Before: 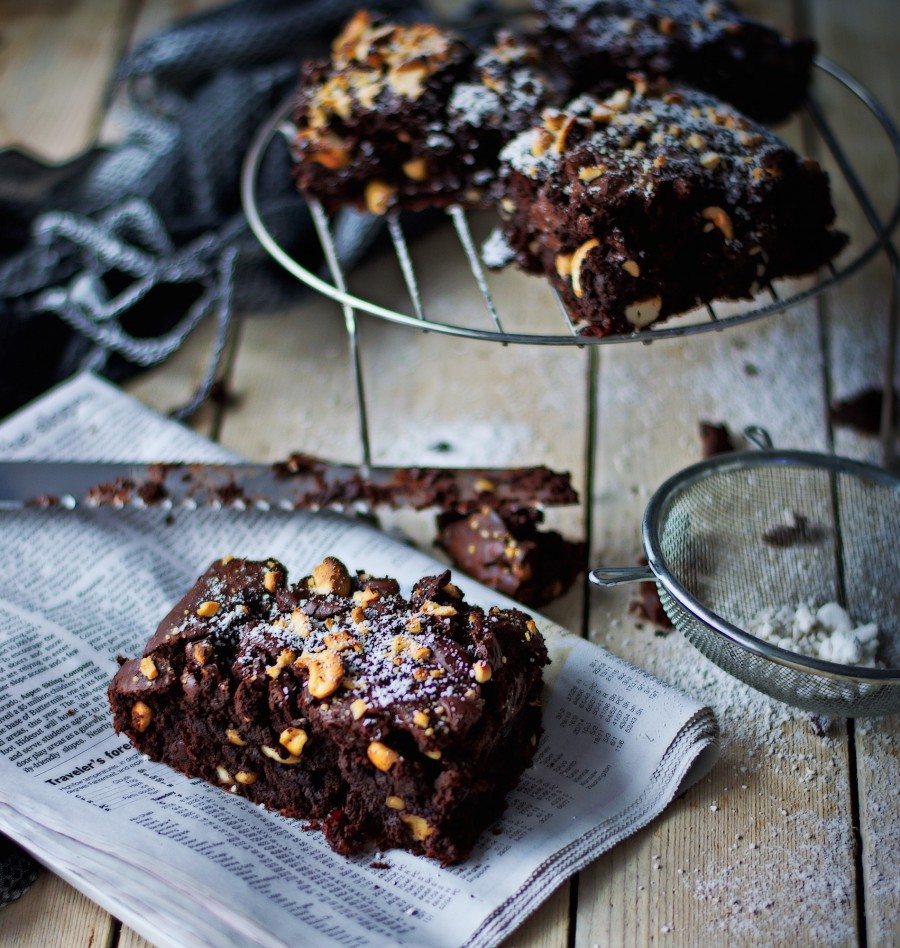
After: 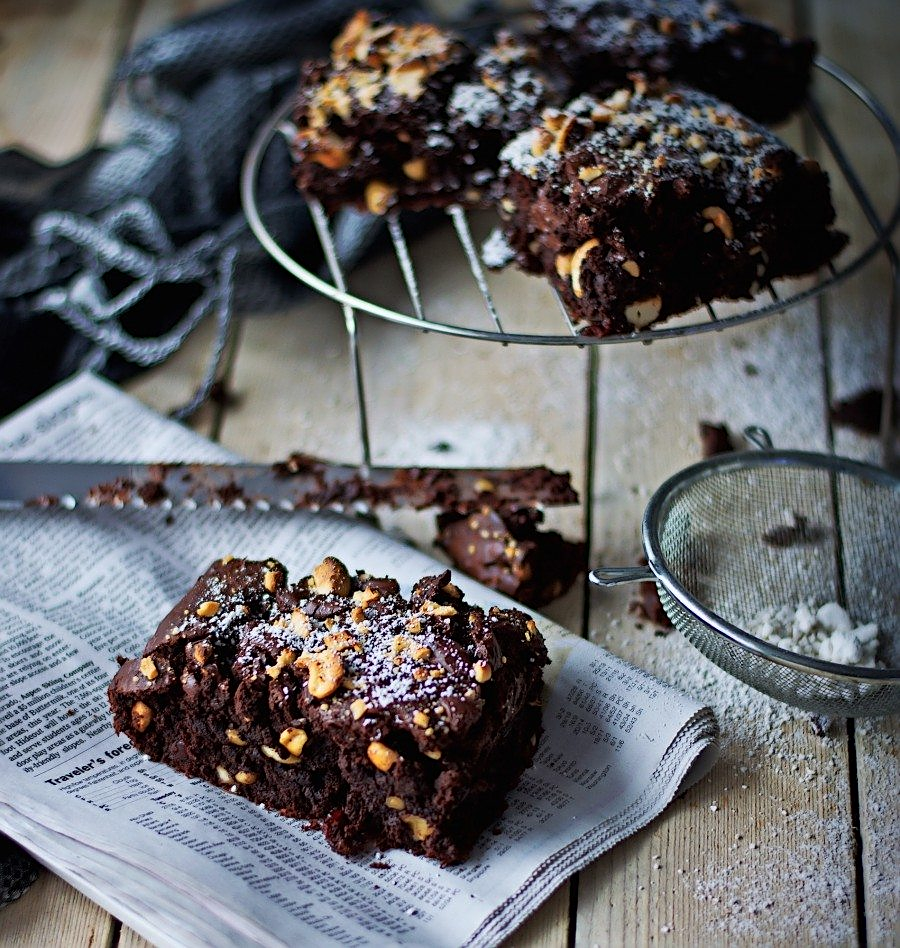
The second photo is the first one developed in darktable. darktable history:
contrast brightness saturation: saturation -0.04
sharpen: on, module defaults
